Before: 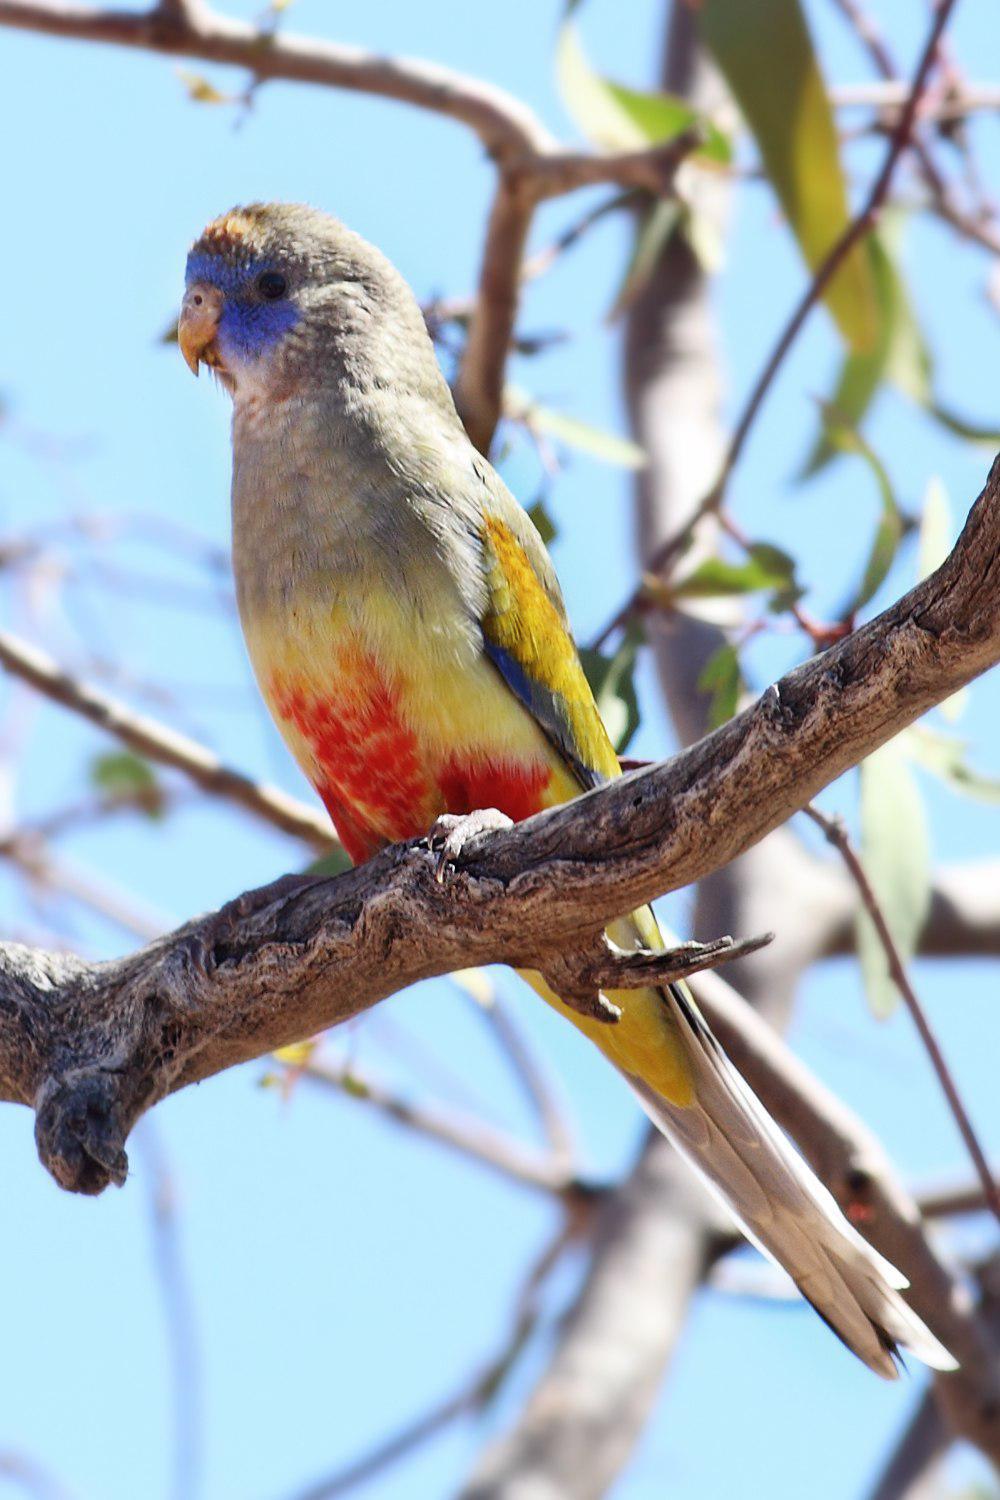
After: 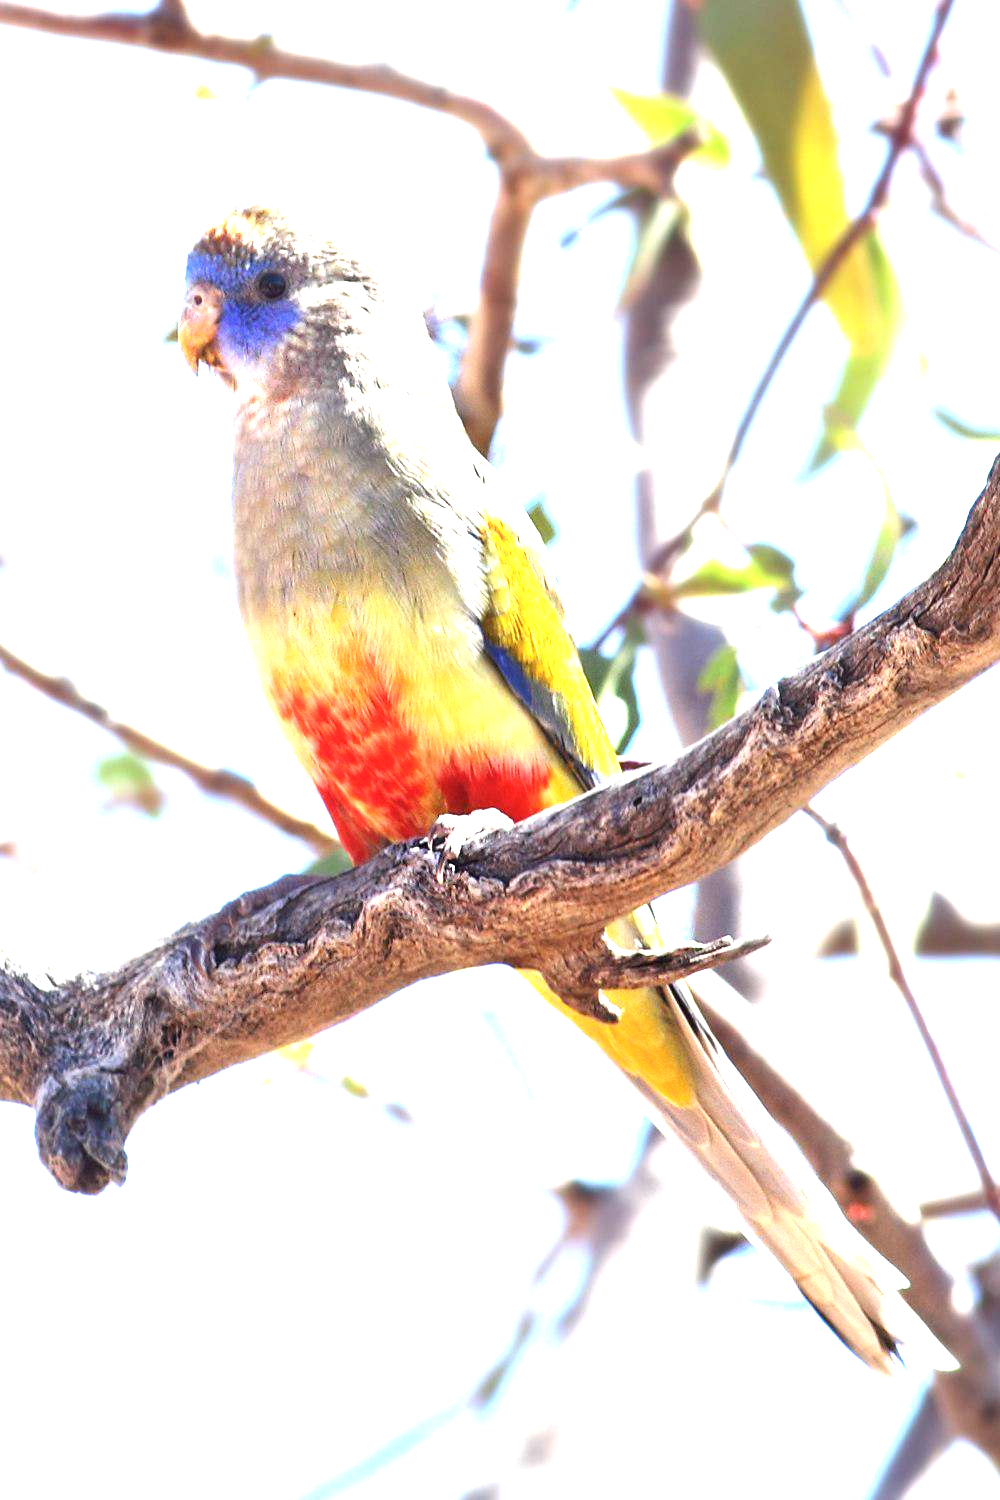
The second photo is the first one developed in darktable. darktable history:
exposure: black level correction 0, exposure 1.674 EV, compensate highlight preservation false
